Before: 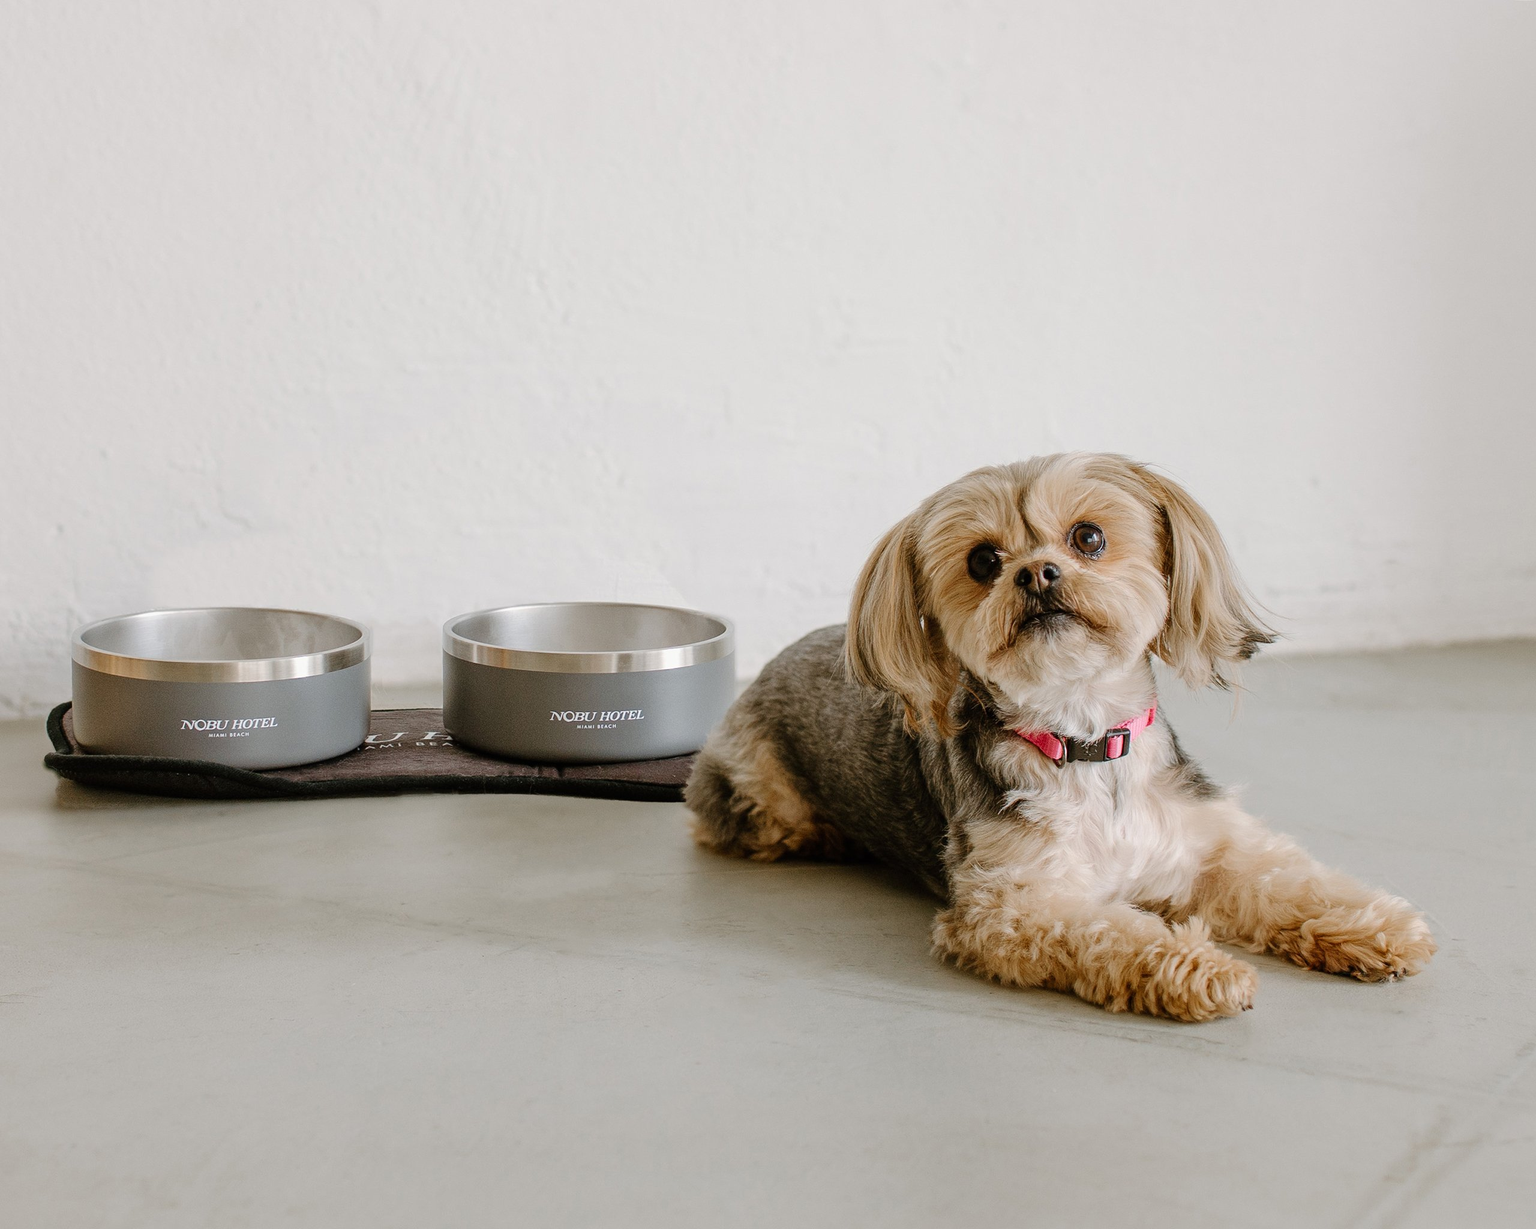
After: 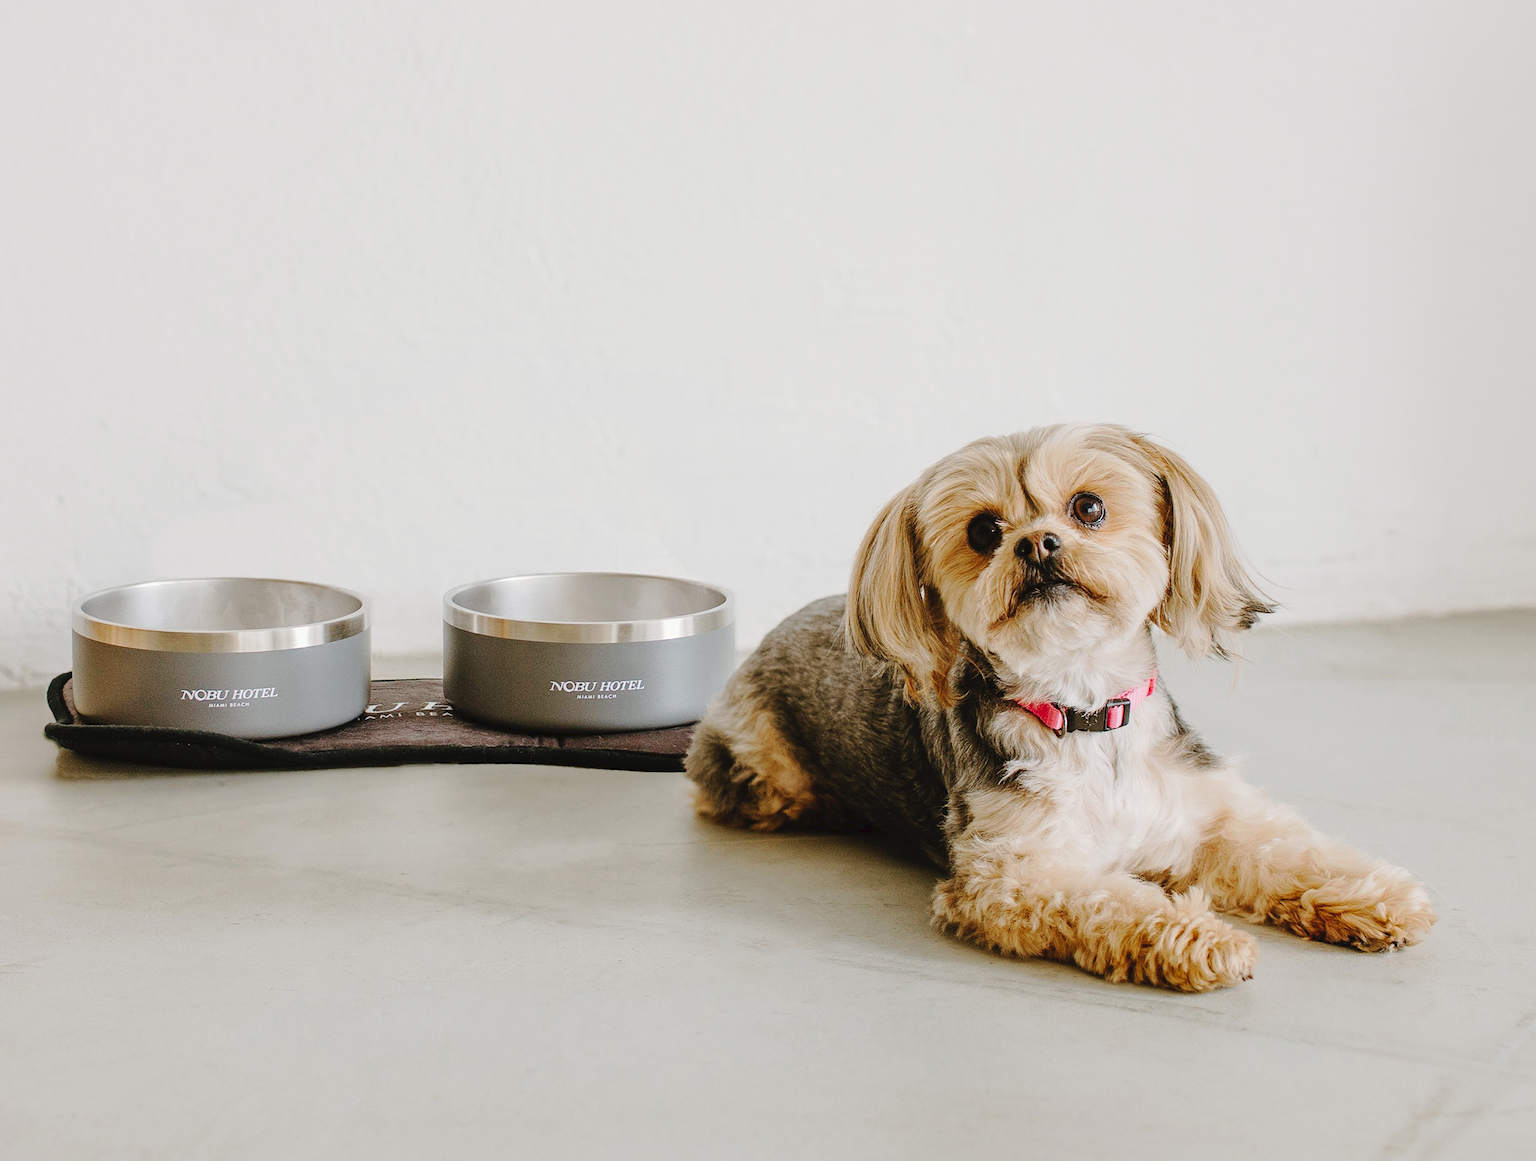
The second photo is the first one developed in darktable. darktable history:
crop and rotate: top 2.479%, bottom 3.018%
tone curve: curves: ch0 [(0, 0) (0.003, 0.031) (0.011, 0.041) (0.025, 0.054) (0.044, 0.06) (0.069, 0.083) (0.1, 0.108) (0.136, 0.135) (0.177, 0.179) (0.224, 0.231) (0.277, 0.294) (0.335, 0.378) (0.399, 0.463) (0.468, 0.552) (0.543, 0.627) (0.623, 0.694) (0.709, 0.776) (0.801, 0.849) (0.898, 0.905) (1, 1)], preserve colors none
